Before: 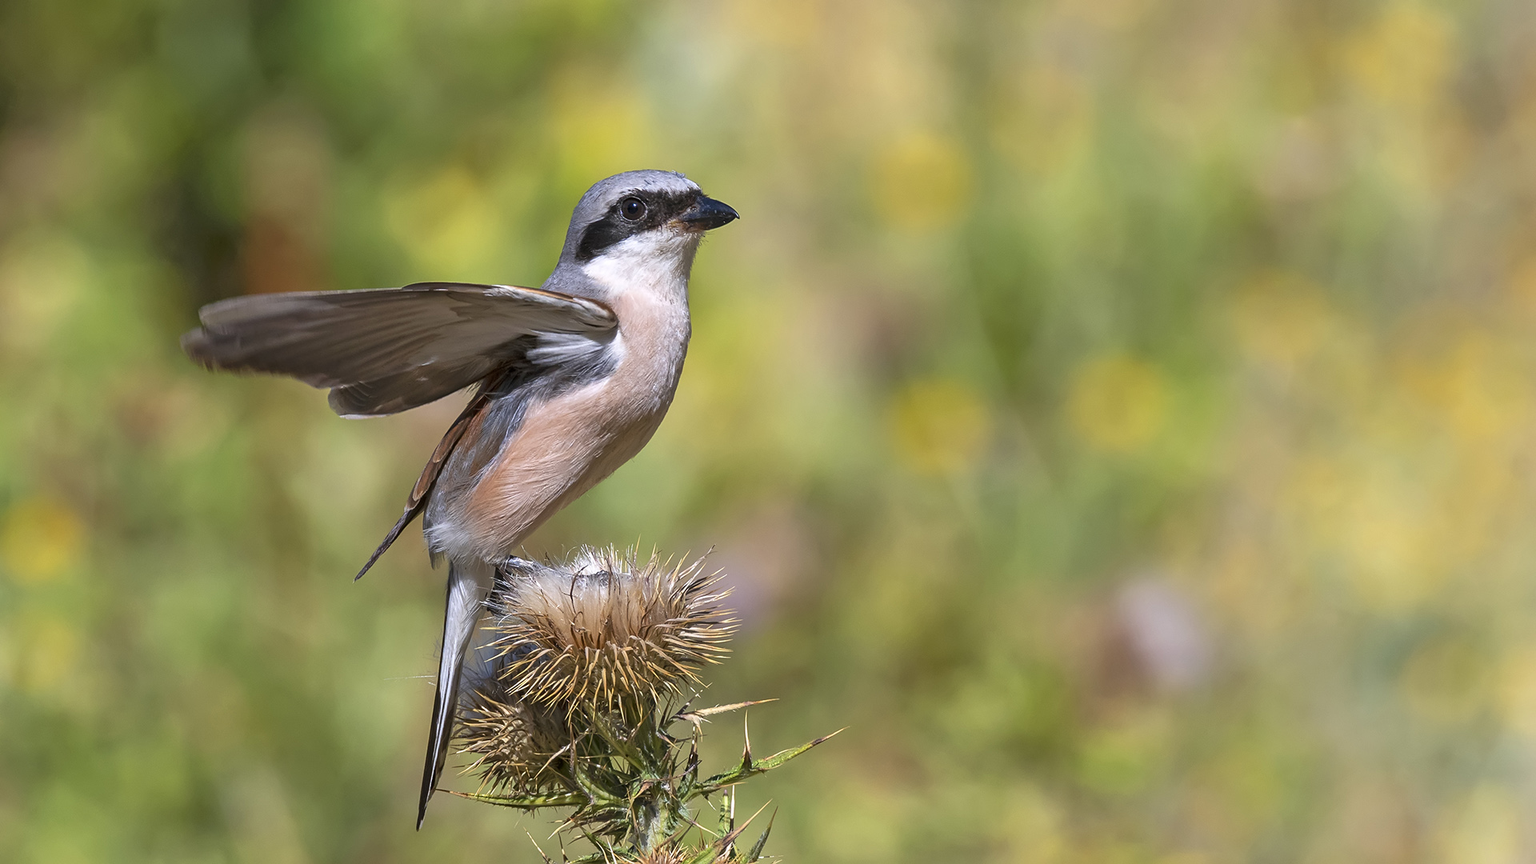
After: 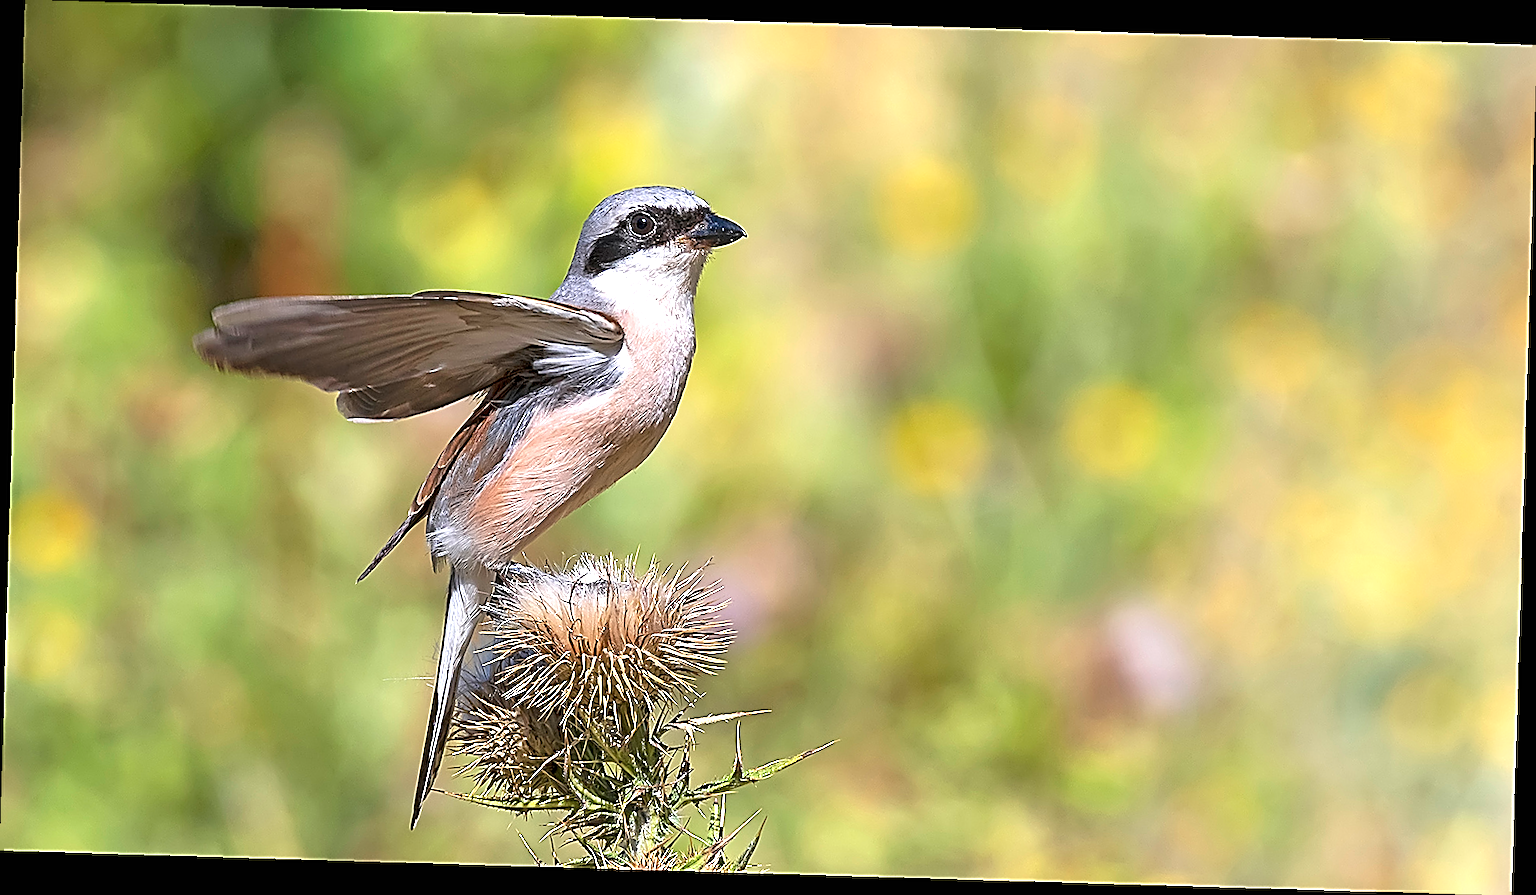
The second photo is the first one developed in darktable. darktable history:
exposure: black level correction 0, exposure 0.7 EV, compensate exposure bias true, compensate highlight preservation false
rotate and perspective: rotation 1.72°, automatic cropping off
sharpen: amount 1.861
